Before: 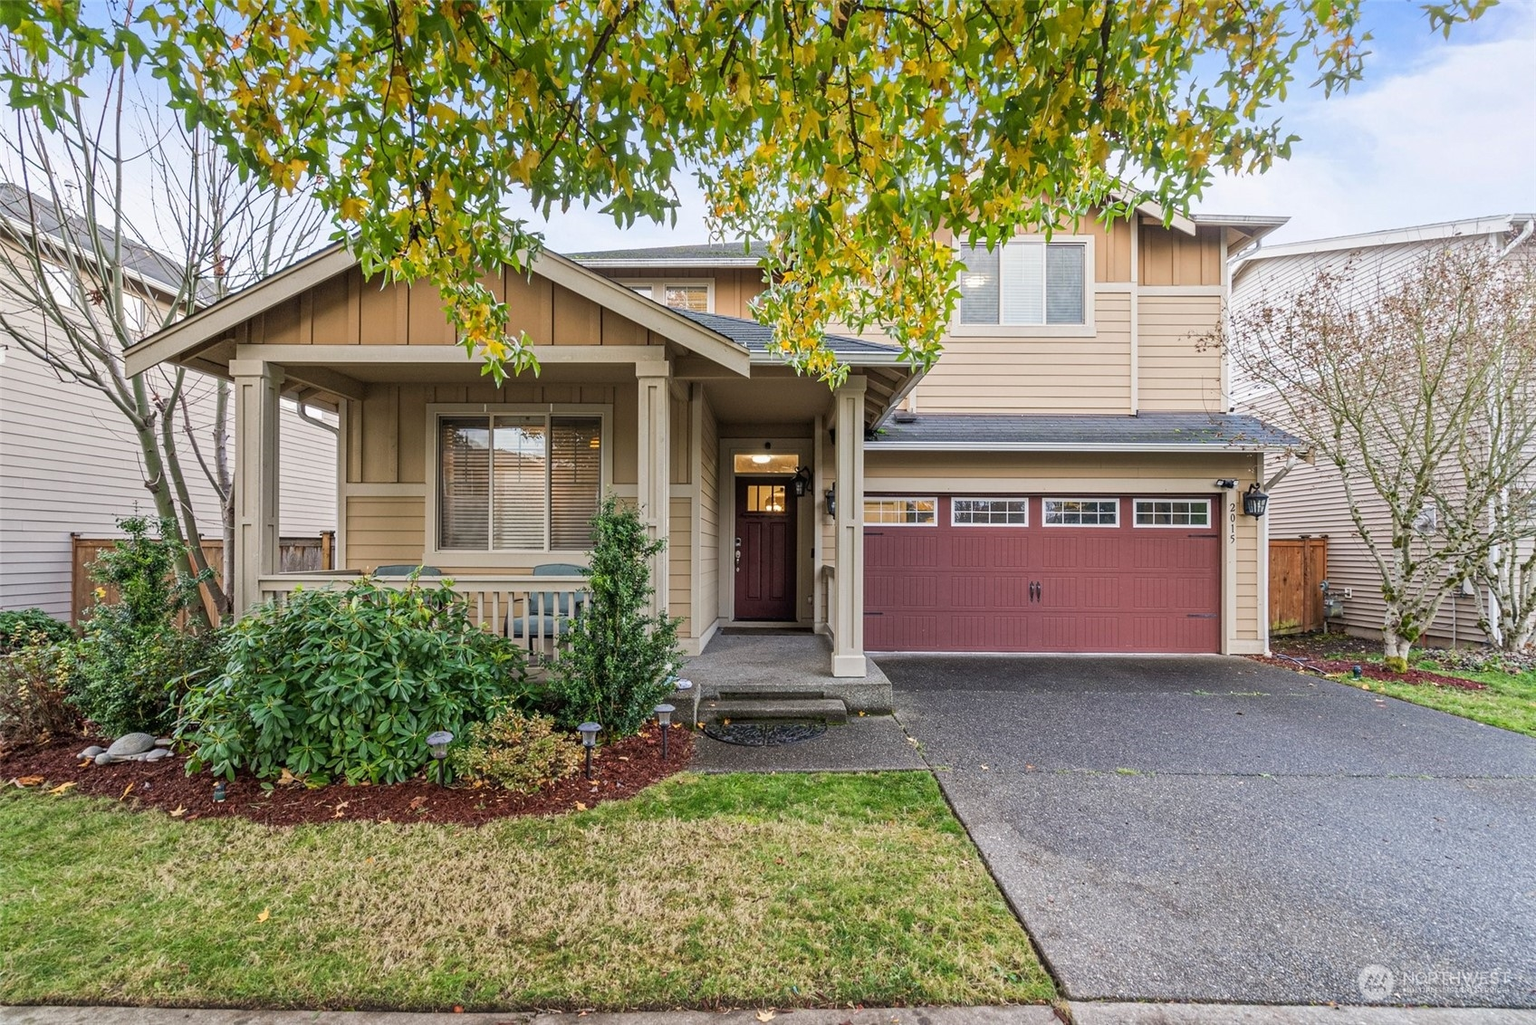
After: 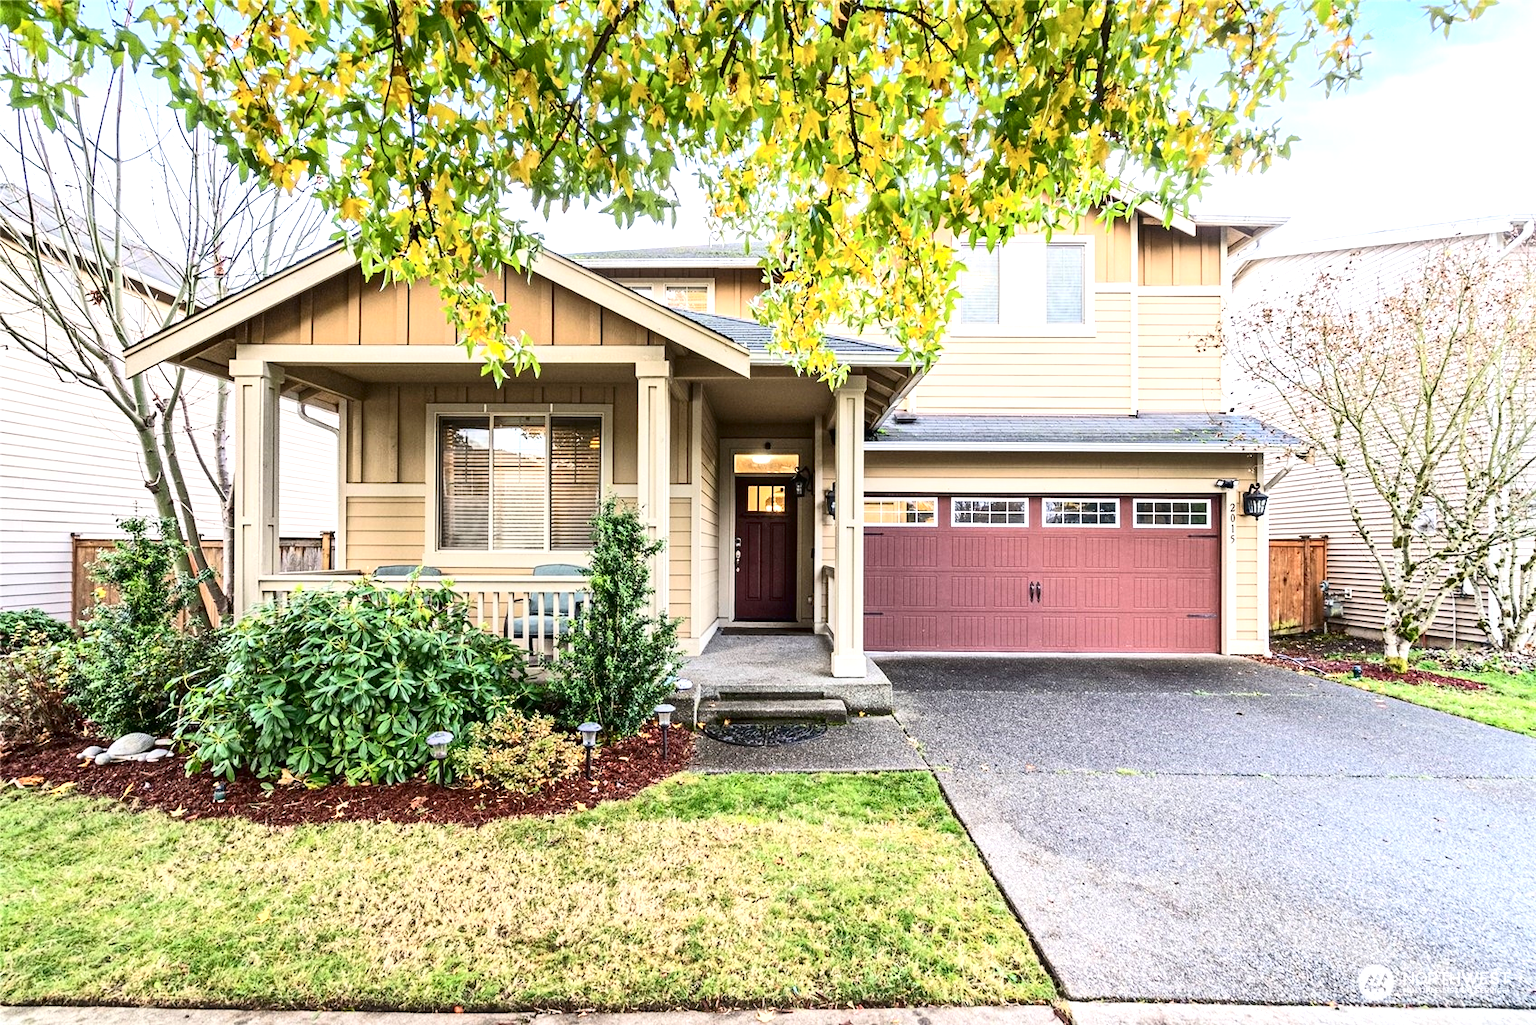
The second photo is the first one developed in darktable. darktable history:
exposure: exposure 1 EV, compensate highlight preservation false
shadows and highlights: shadows 52.35, highlights -28.67, soften with gaussian
contrast brightness saturation: contrast 0.294
